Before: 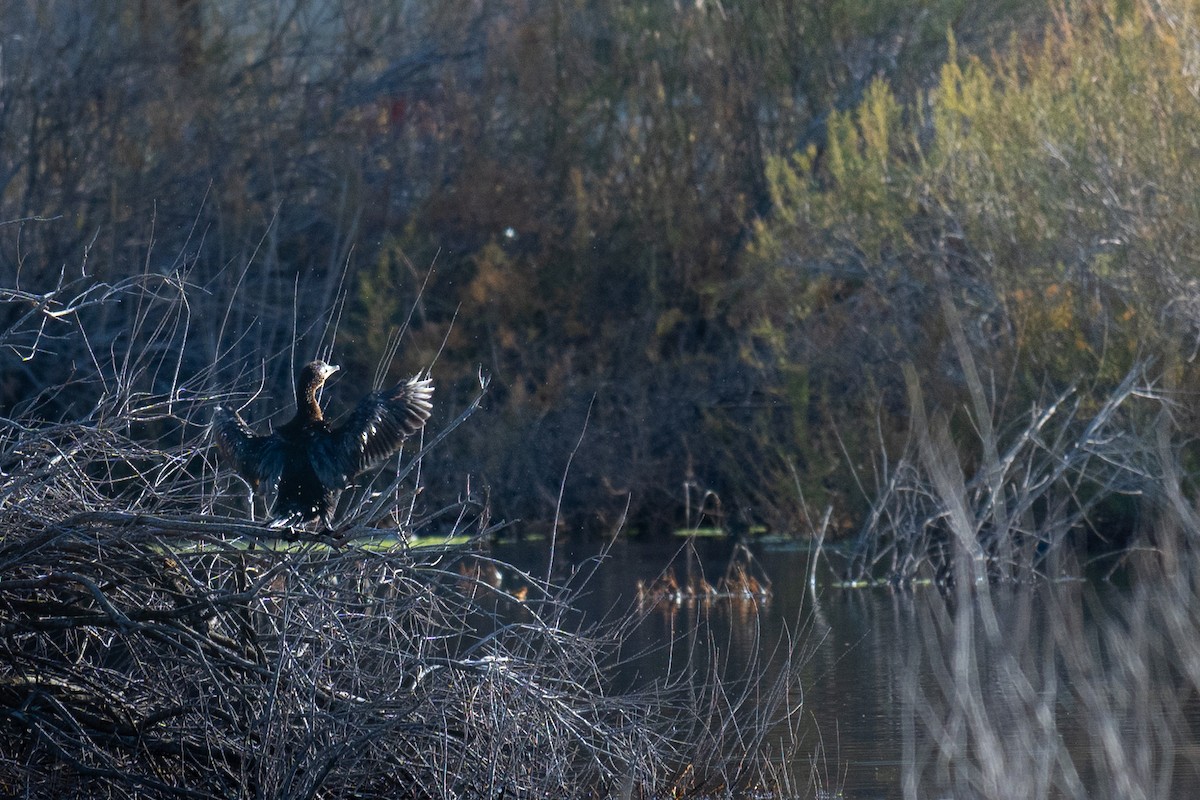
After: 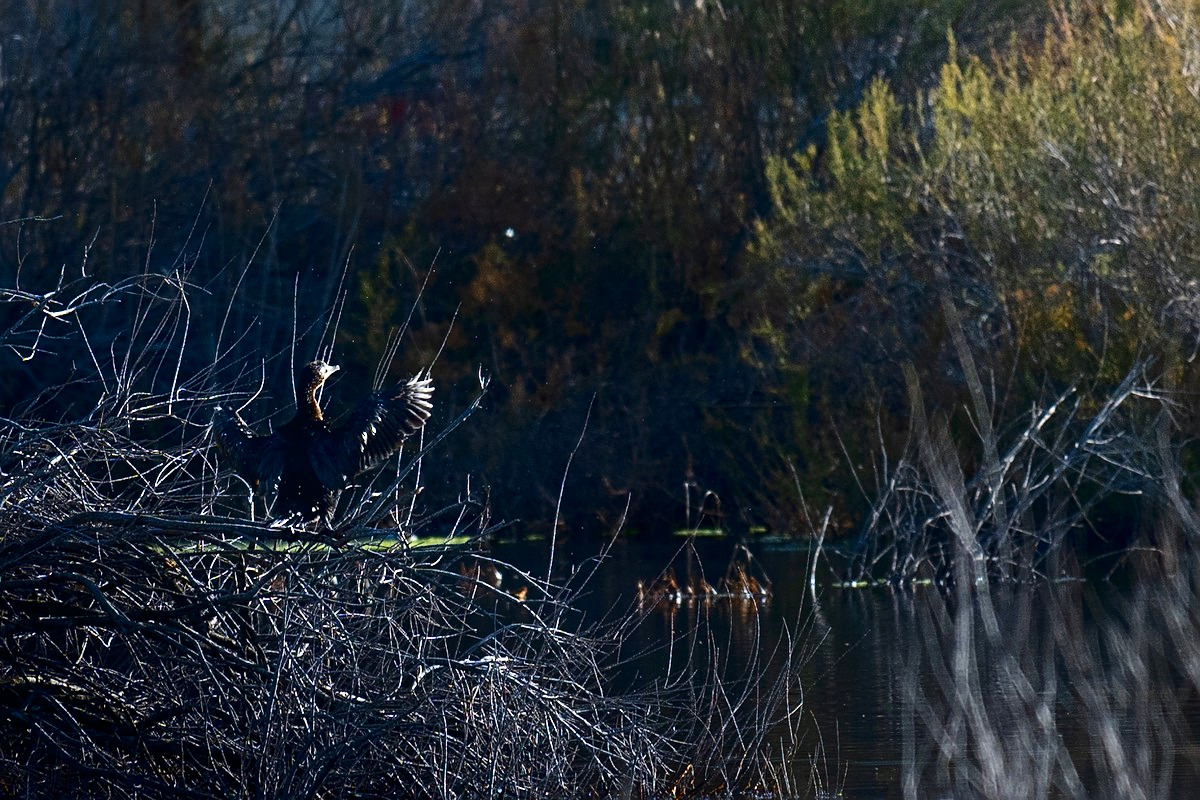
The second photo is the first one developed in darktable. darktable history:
sharpen: on, module defaults
contrast brightness saturation: contrast 0.22, brightness -0.185, saturation 0.232
